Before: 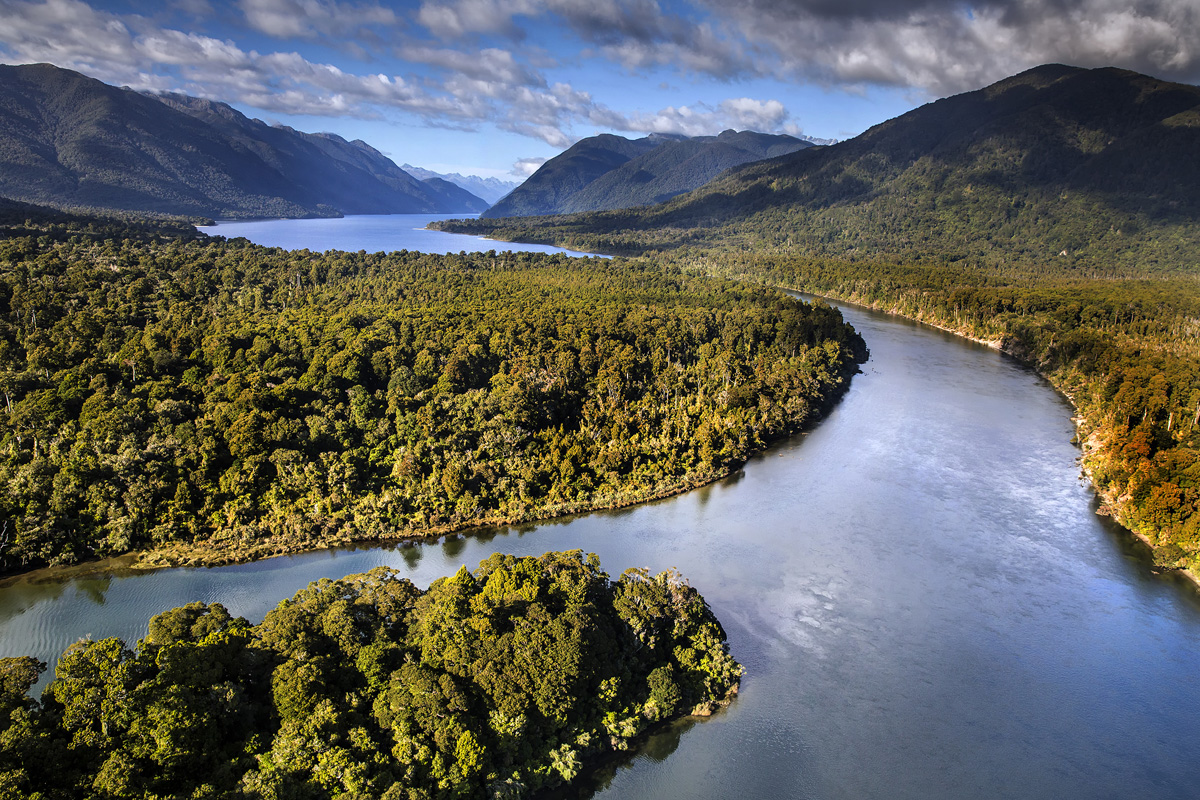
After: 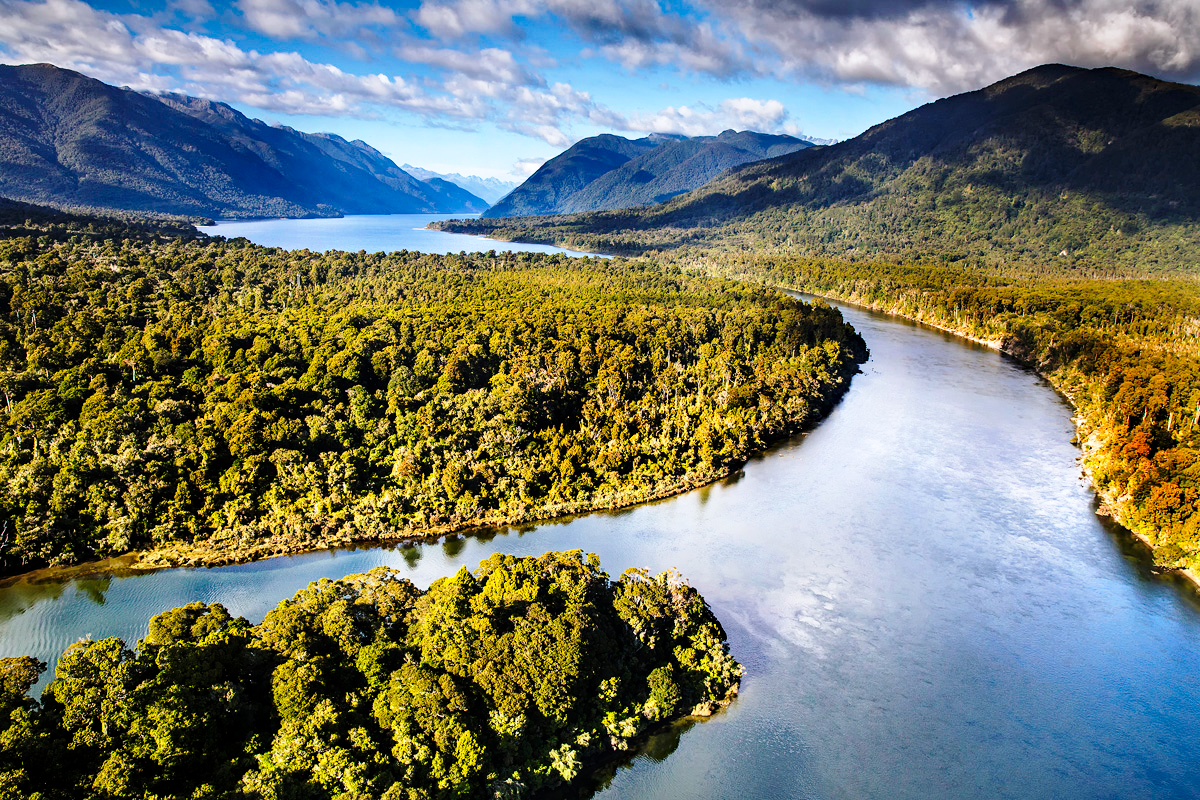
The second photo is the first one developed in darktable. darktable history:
haze removal: compatibility mode true, adaptive false
base curve: curves: ch0 [(0, 0) (0.028, 0.03) (0.121, 0.232) (0.46, 0.748) (0.859, 0.968) (1, 1)], preserve colors none
